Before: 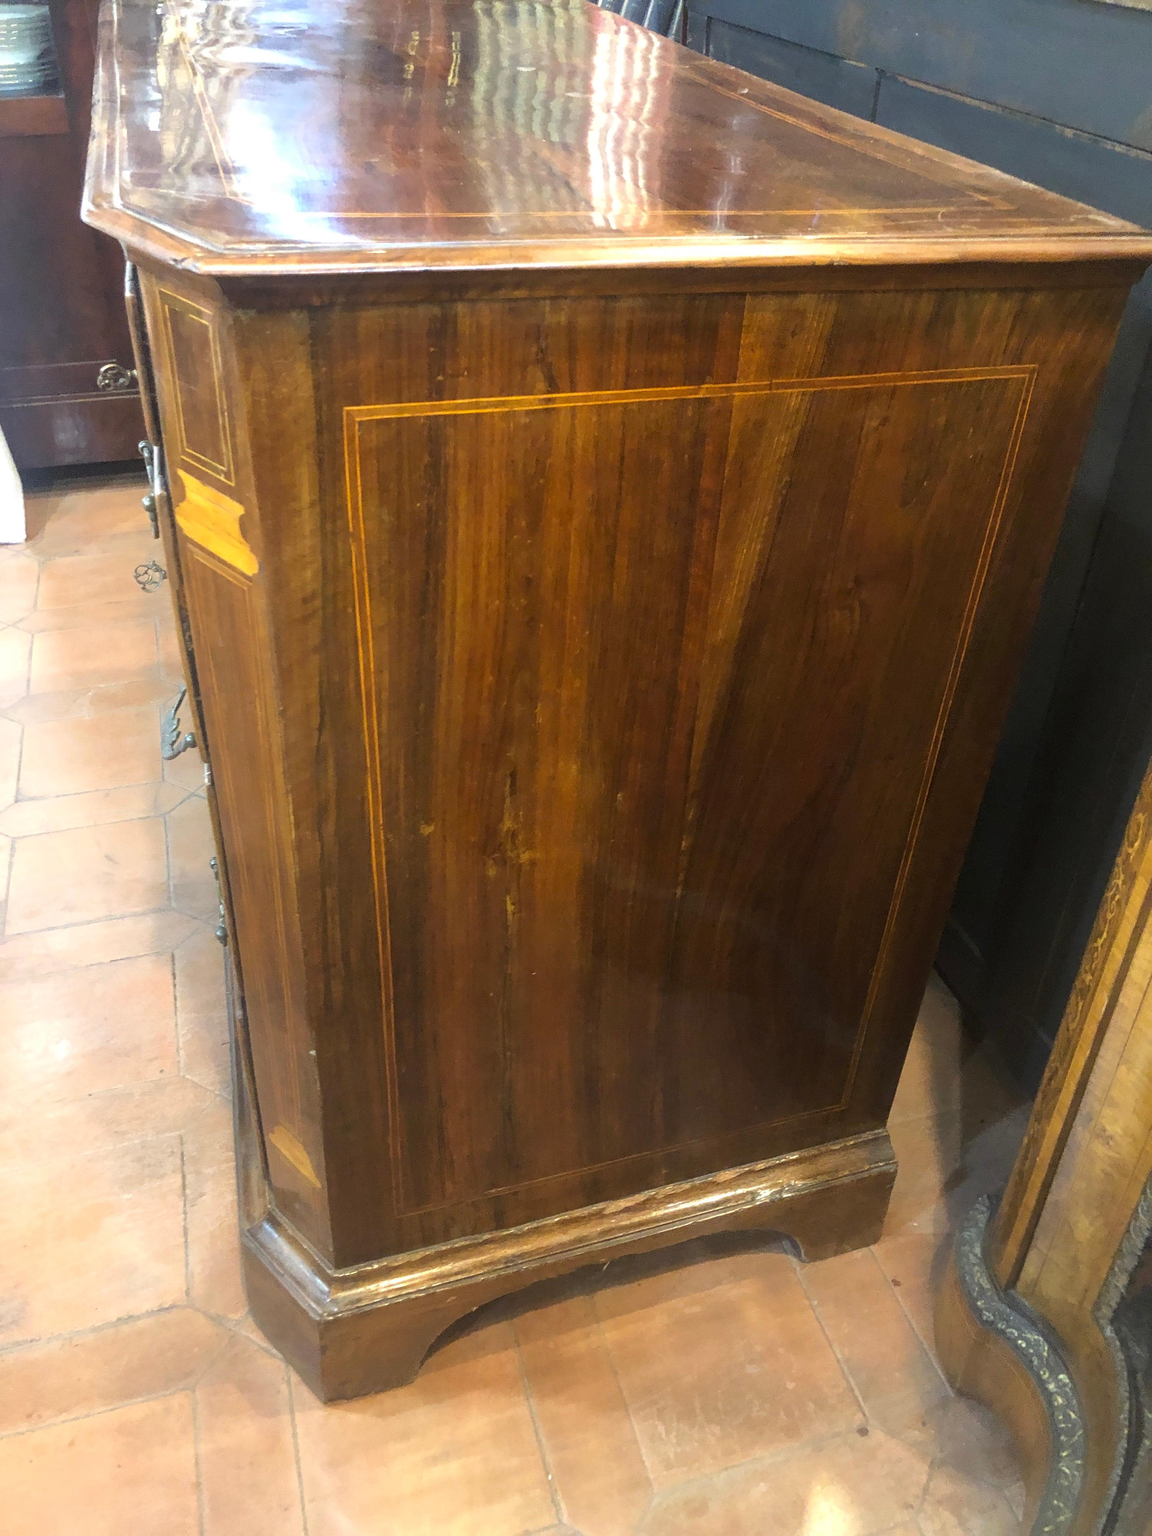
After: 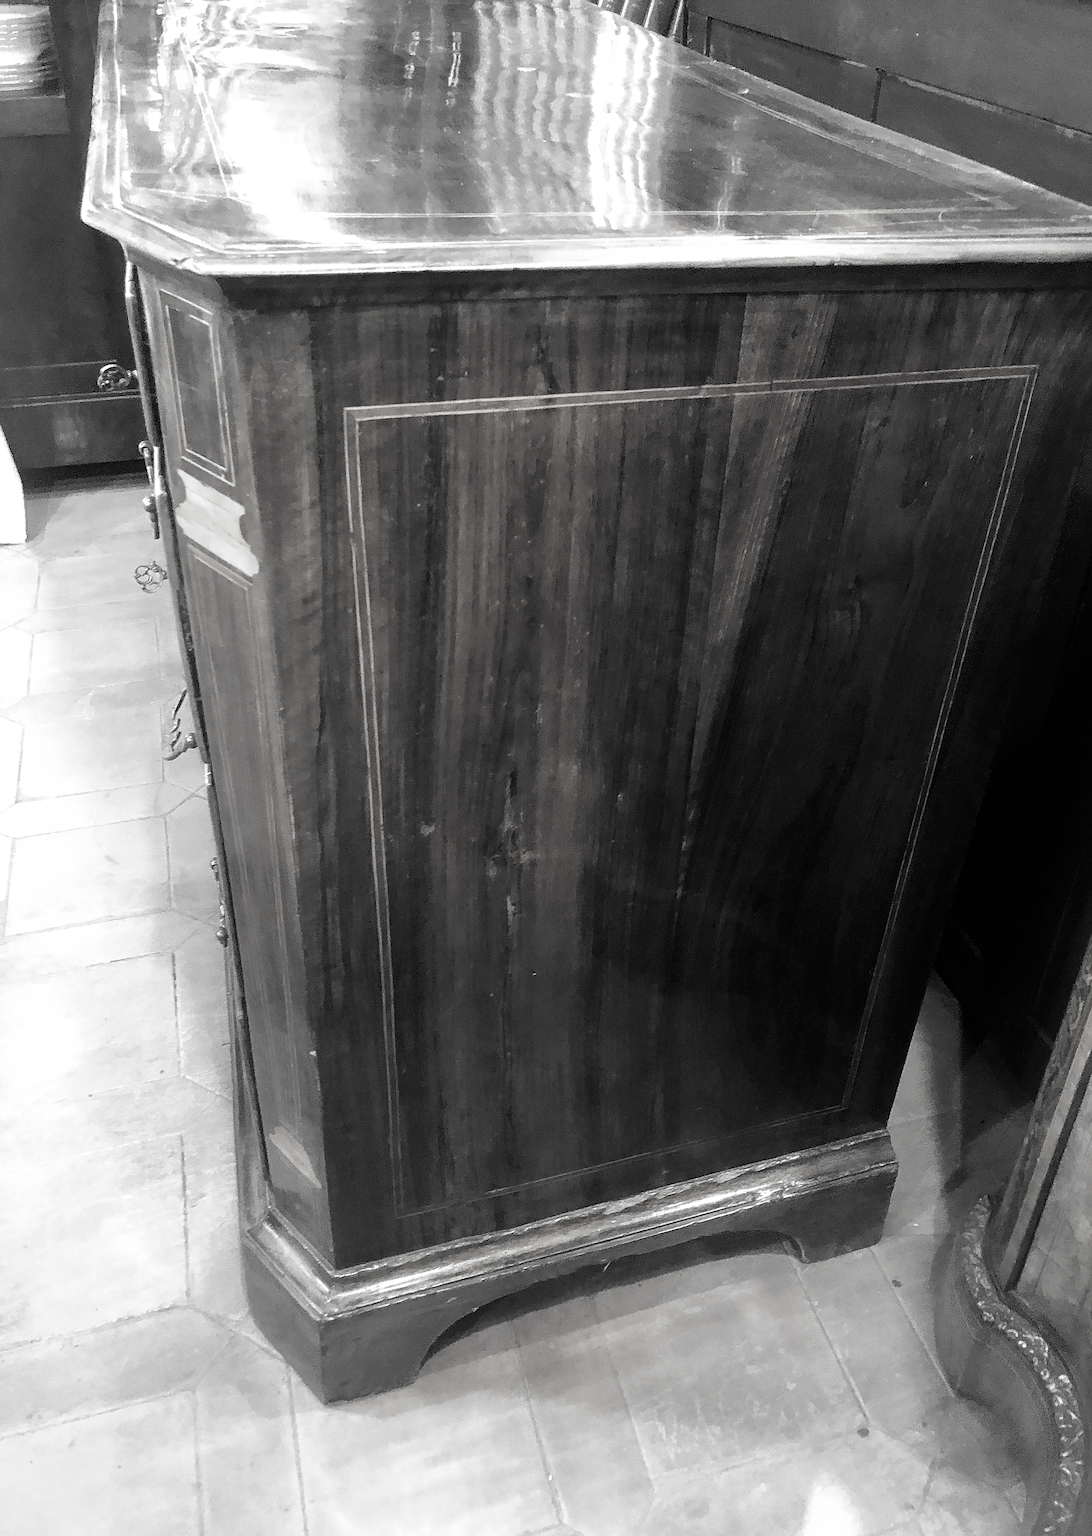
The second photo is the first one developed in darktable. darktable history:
filmic rgb: black relative exposure -8.21 EV, white relative exposure 2.2 EV, target white luminance 99.974%, hardness 7.14, latitude 75.12%, contrast 1.319, highlights saturation mix -2.41%, shadows ↔ highlights balance 30.8%, add noise in highlights 0.002, preserve chrominance no, color science v3 (2019), use custom middle-gray values true, contrast in highlights soft
sharpen: radius 1.421, amount 1.237, threshold 0.748
crop and rotate: left 0%, right 5.175%
contrast brightness saturation: saturation -0.985
